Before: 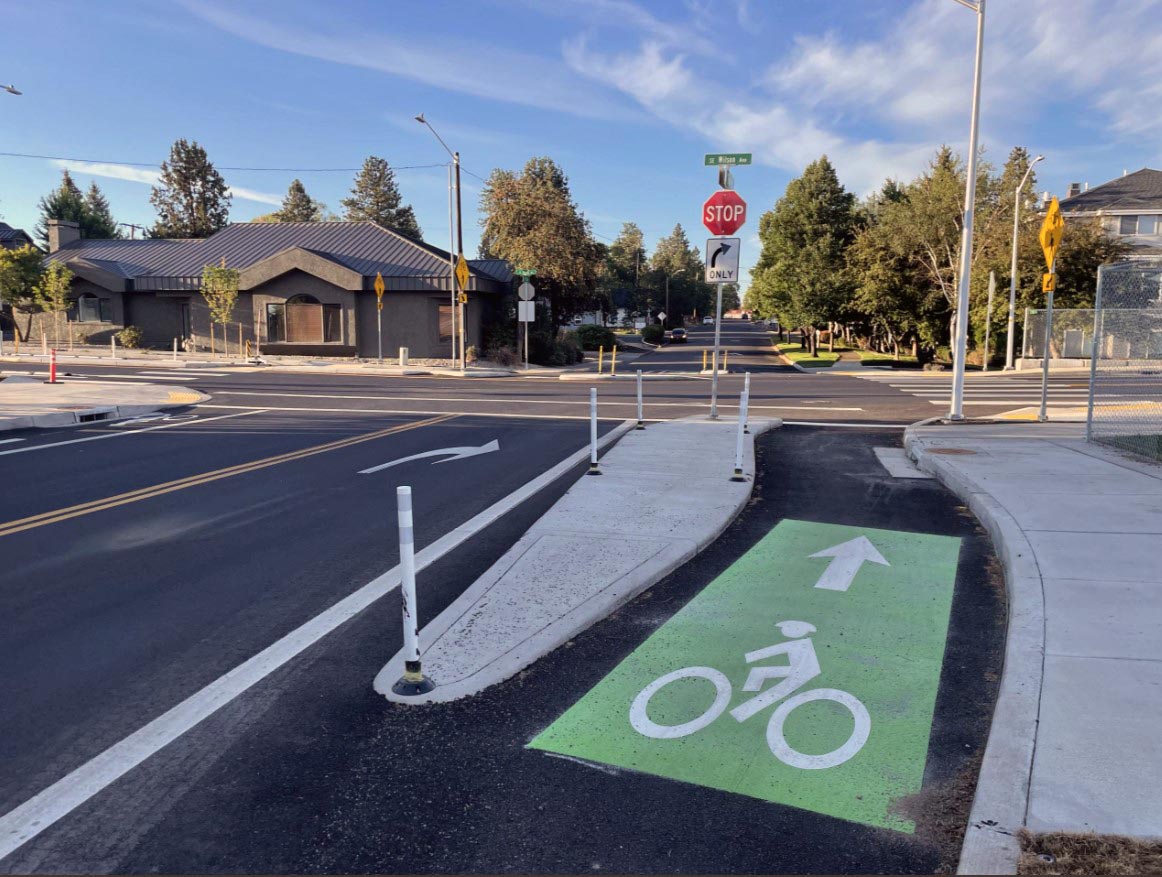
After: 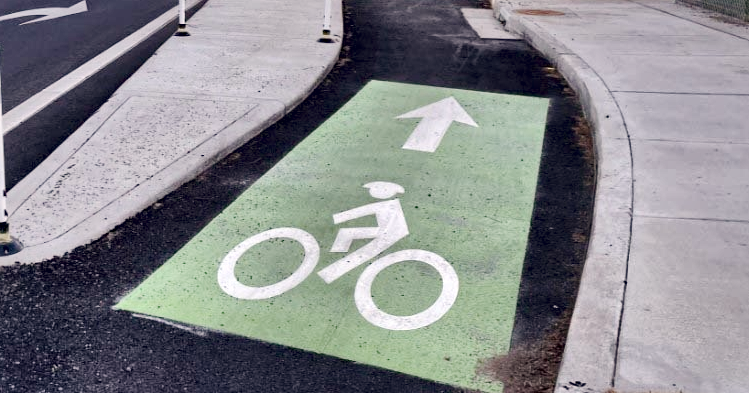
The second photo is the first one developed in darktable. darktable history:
local contrast: mode bilateral grid, contrast 44, coarseness 69, detail 214%, midtone range 0.2
crop and rotate: left 35.509%, top 50.238%, bottom 4.934%
white balance: red 1.127, blue 0.943
shadows and highlights: low approximation 0.01, soften with gaussian
color correction: saturation 0.8
haze removal: compatibility mode true, adaptive false
tone curve: curves: ch0 [(0, 0) (0.003, 0.004) (0.011, 0.015) (0.025, 0.033) (0.044, 0.059) (0.069, 0.092) (0.1, 0.132) (0.136, 0.18) (0.177, 0.235) (0.224, 0.297) (0.277, 0.366) (0.335, 0.44) (0.399, 0.52) (0.468, 0.594) (0.543, 0.661) (0.623, 0.727) (0.709, 0.79) (0.801, 0.86) (0.898, 0.928) (1, 1)], preserve colors none
